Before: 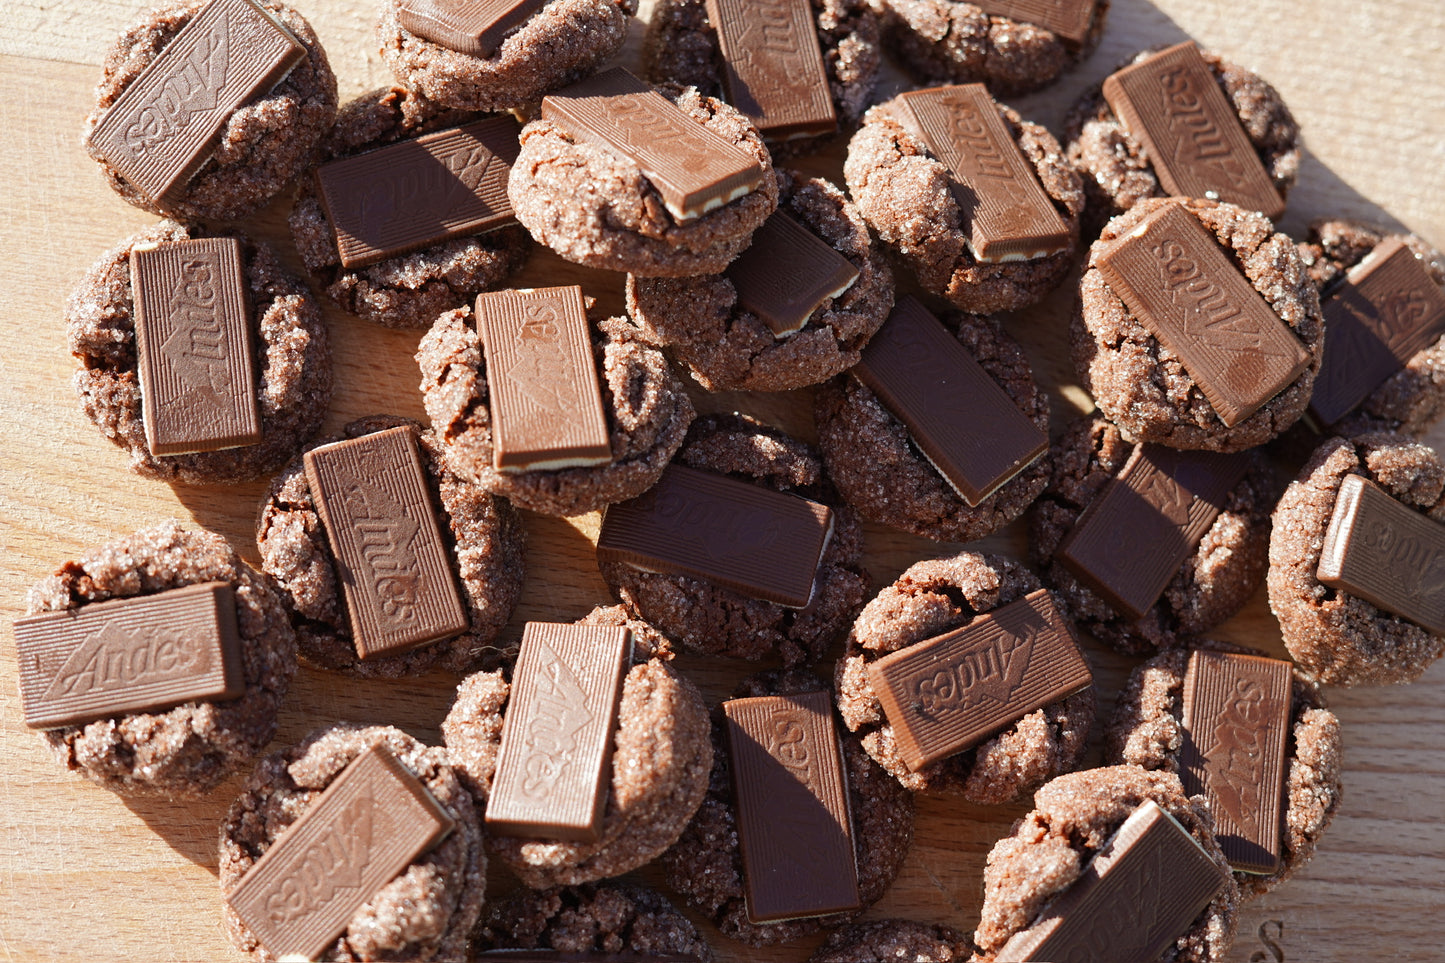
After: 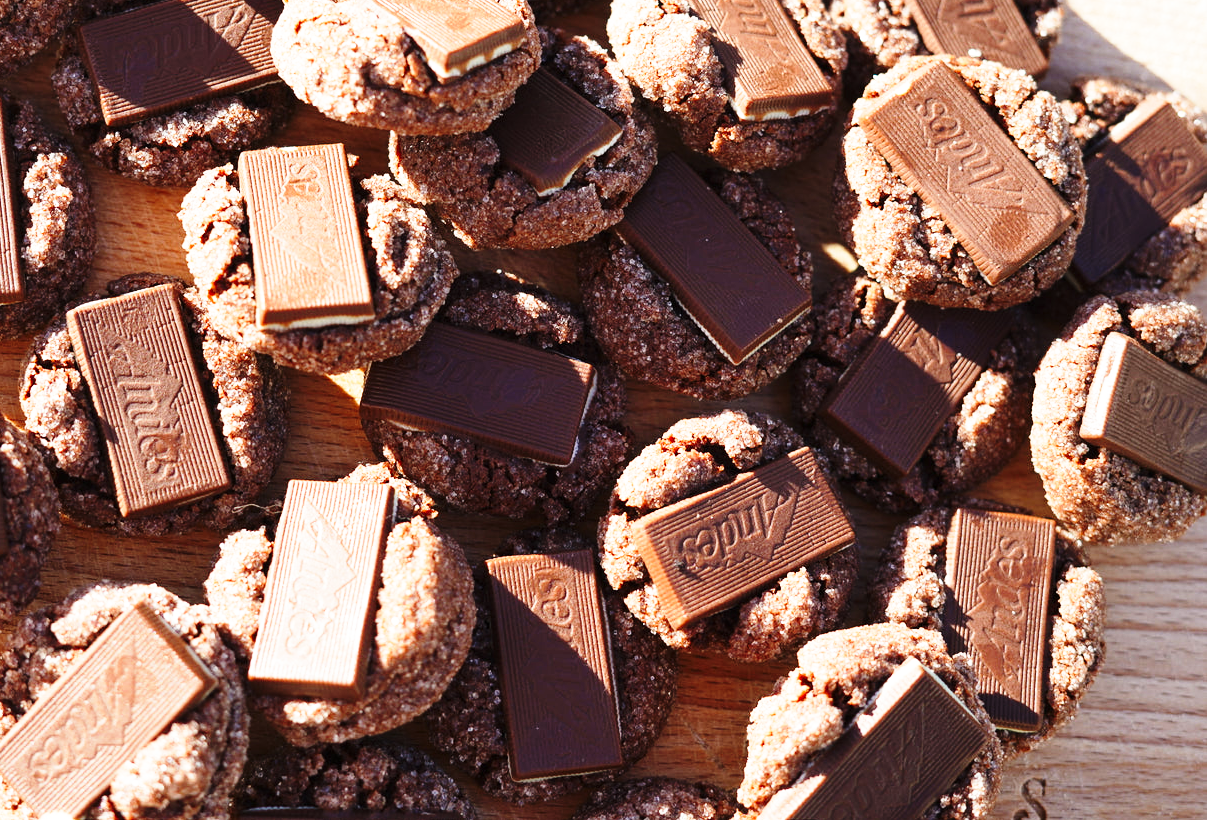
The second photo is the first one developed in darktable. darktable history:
crop: left 16.449%, top 14.756%
base curve: curves: ch0 [(0, 0) (0.026, 0.03) (0.109, 0.232) (0.351, 0.748) (0.669, 0.968) (1, 1)], preserve colors none
